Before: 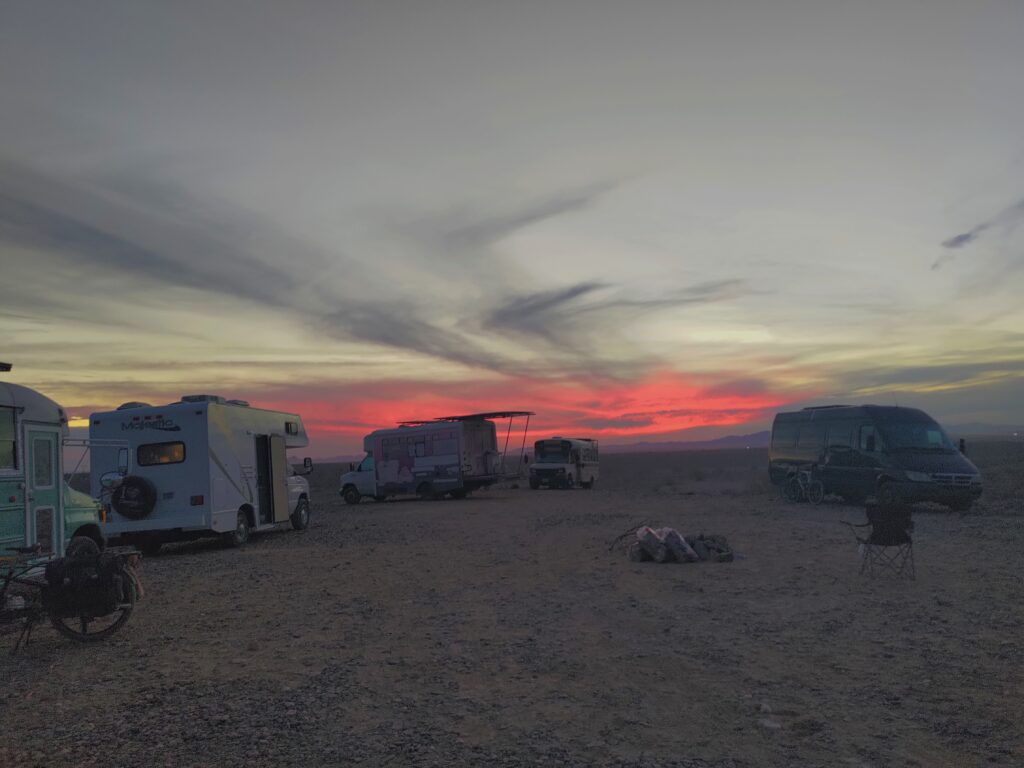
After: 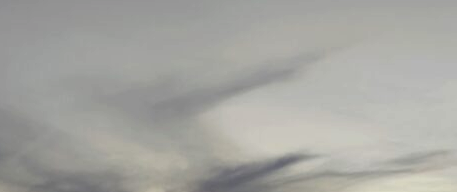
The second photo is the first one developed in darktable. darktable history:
filmic rgb: white relative exposure 2.34 EV, hardness 6.59
crop: left 28.64%, top 16.832%, right 26.637%, bottom 58.055%
